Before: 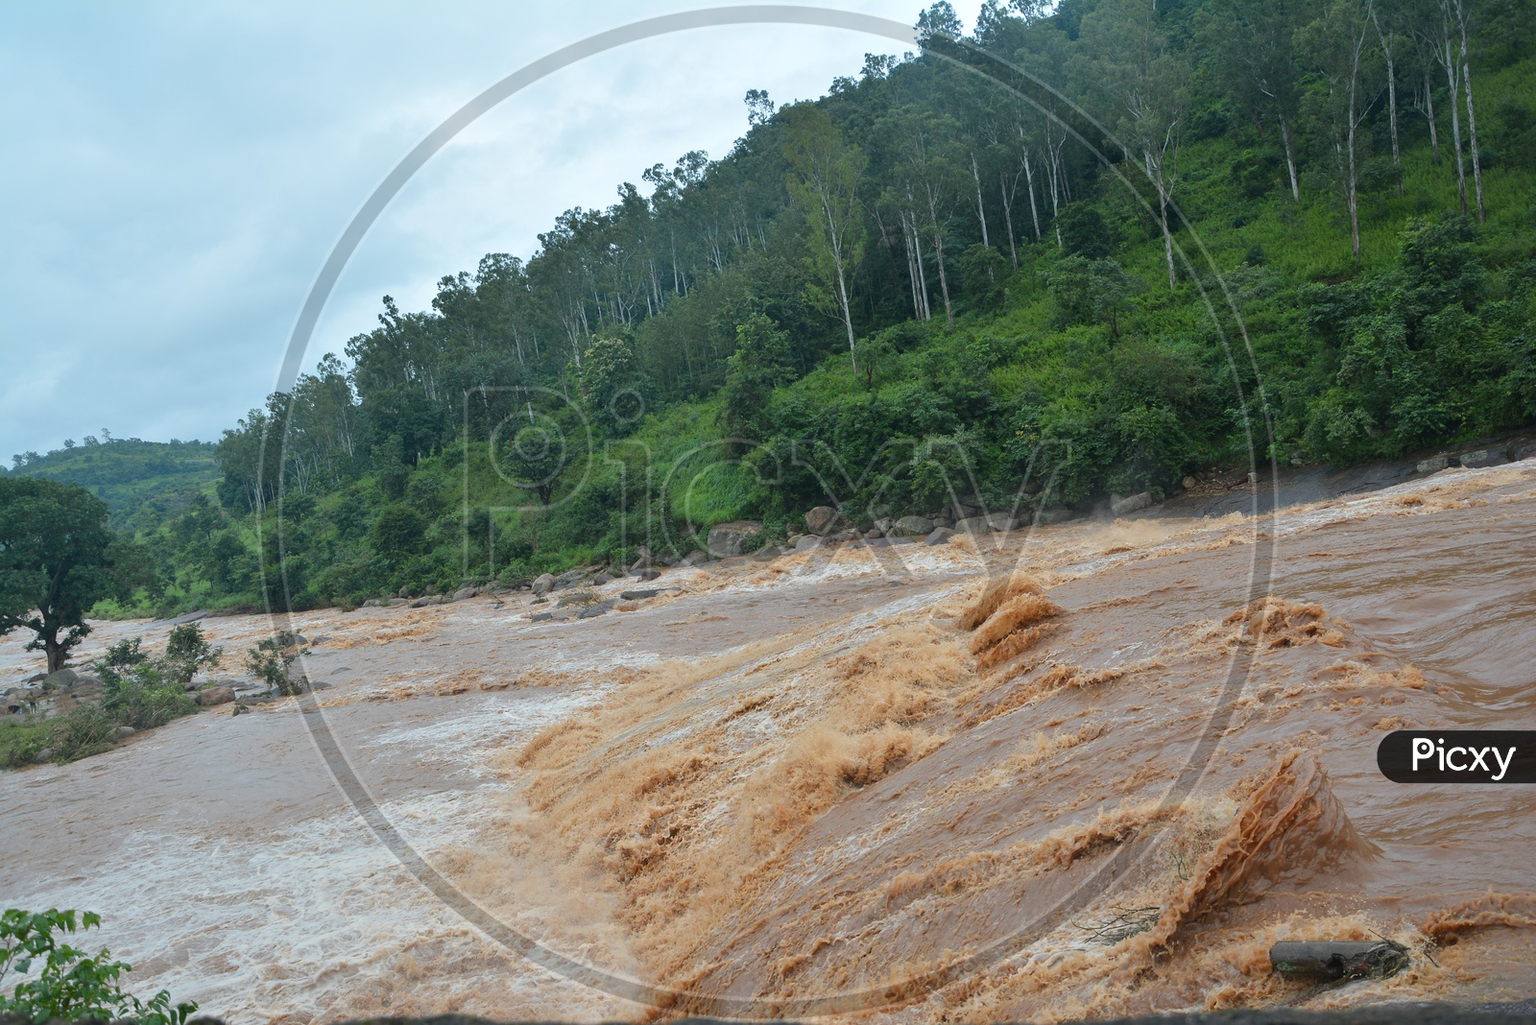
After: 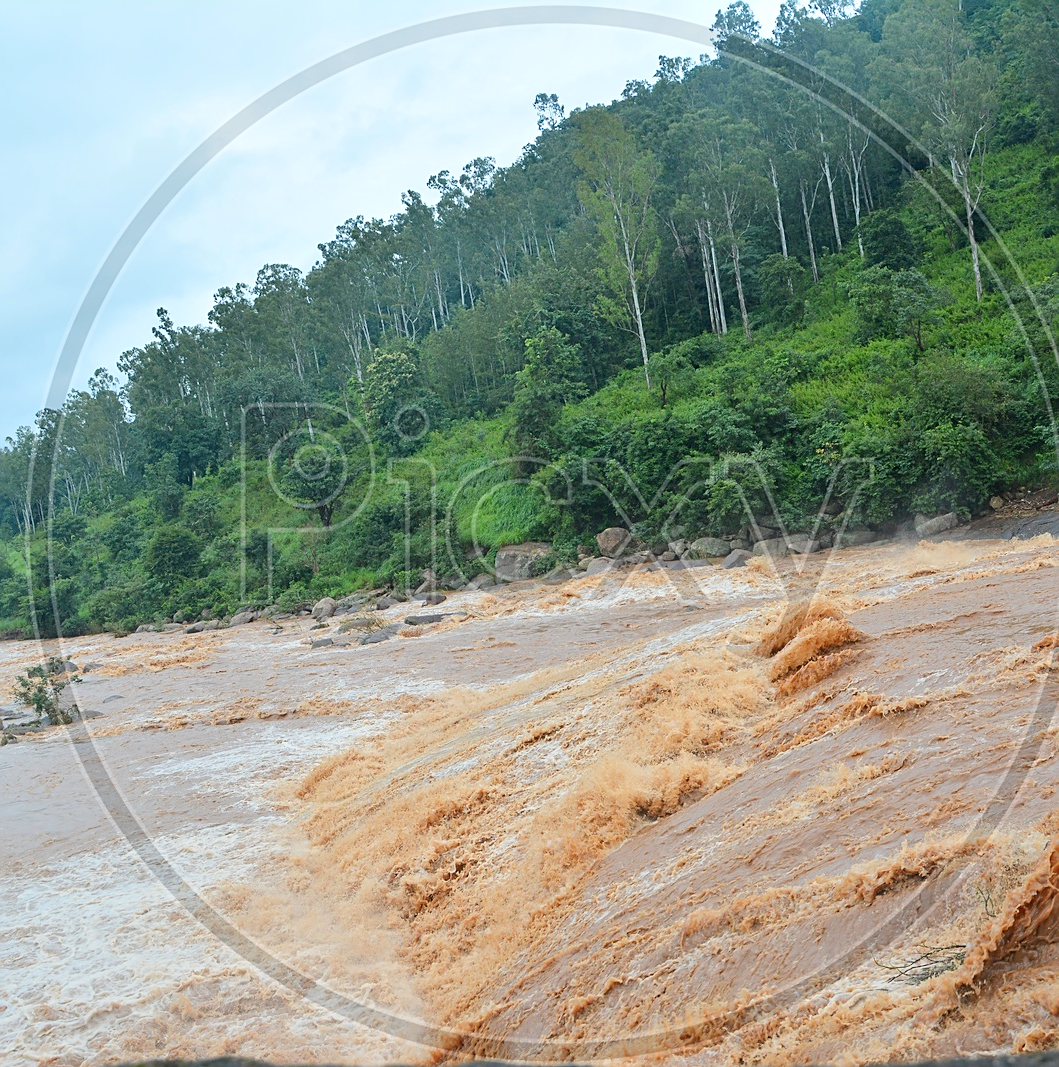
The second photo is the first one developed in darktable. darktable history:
crop and rotate: left 15.221%, right 18.553%
tone curve: curves: ch0 [(0, 0) (0.003, 0.004) (0.011, 0.015) (0.025, 0.033) (0.044, 0.059) (0.069, 0.093) (0.1, 0.133) (0.136, 0.182) (0.177, 0.237) (0.224, 0.3) (0.277, 0.369) (0.335, 0.437) (0.399, 0.511) (0.468, 0.584) (0.543, 0.656) (0.623, 0.729) (0.709, 0.8) (0.801, 0.872) (0.898, 0.935) (1, 1)], color space Lab, linked channels, preserve colors none
sharpen: on, module defaults
